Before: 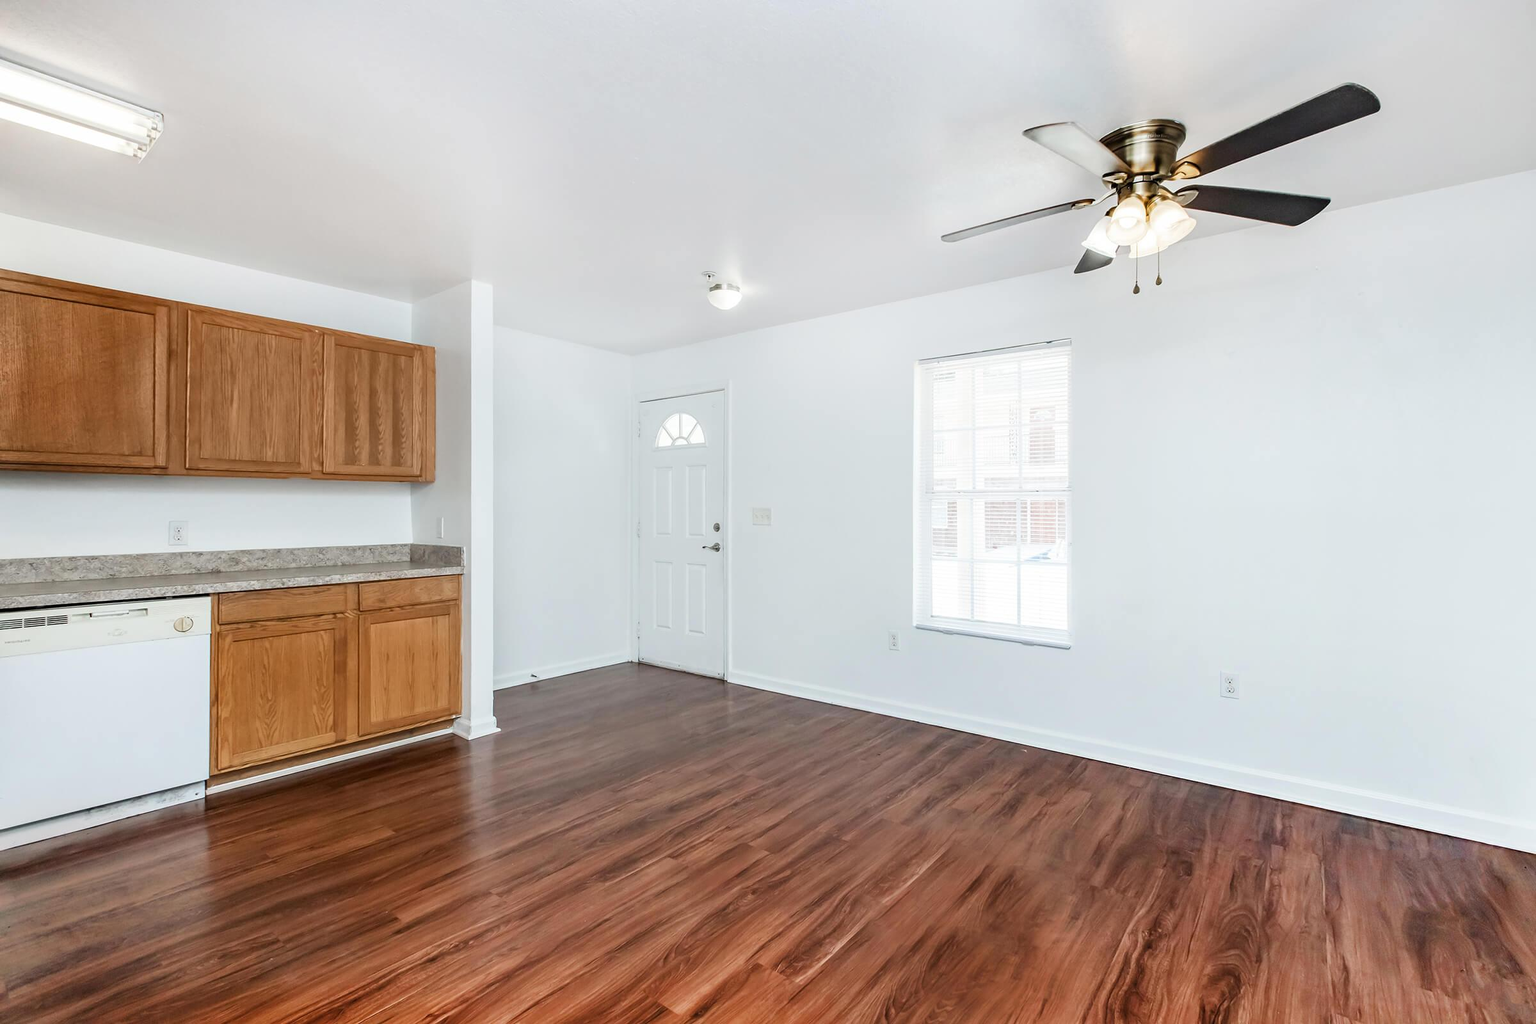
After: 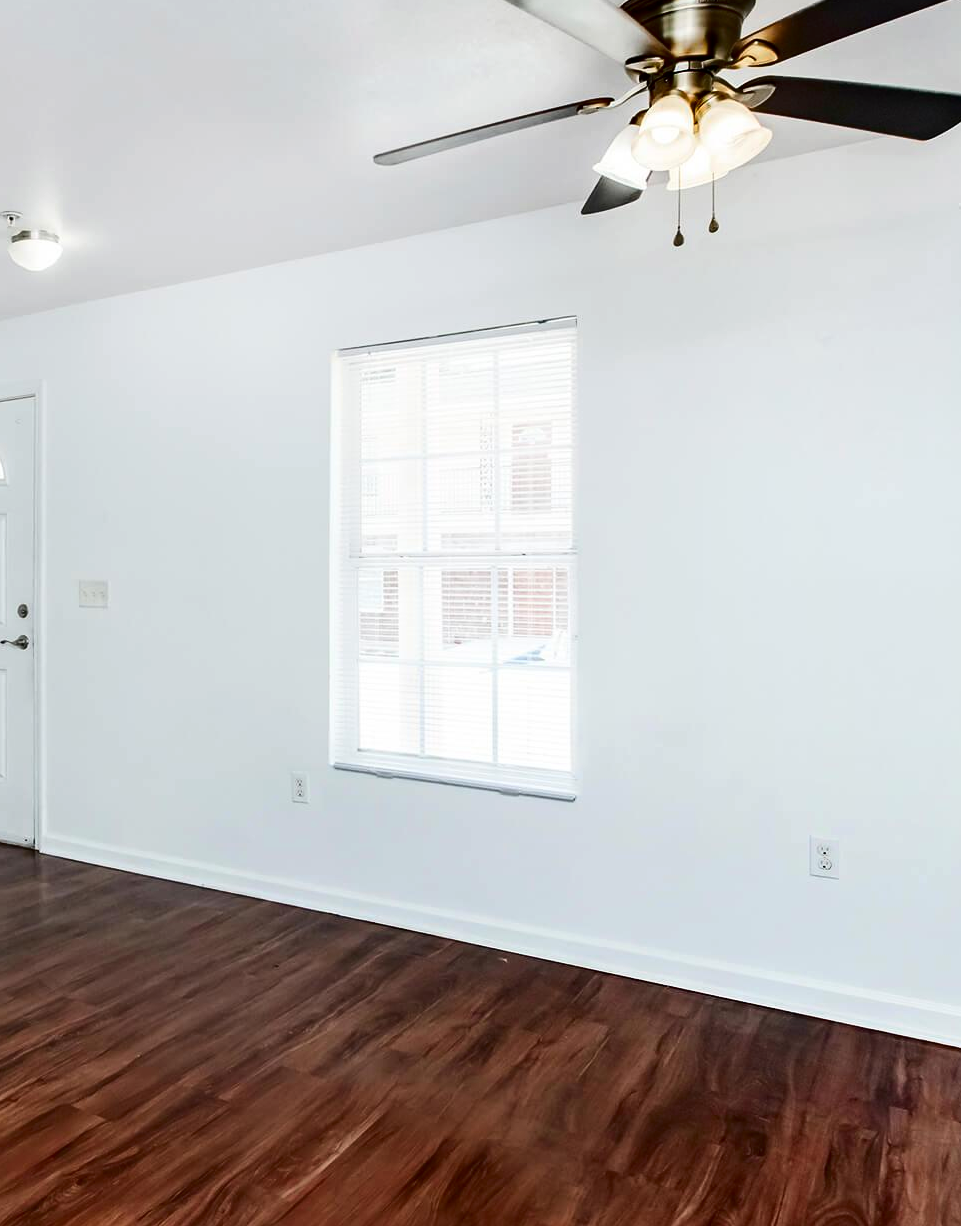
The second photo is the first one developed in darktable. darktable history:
contrast brightness saturation: contrast 0.185, brightness -0.245, saturation 0.112
crop: left 45.713%, top 13.326%, right 14.235%, bottom 10.03%
